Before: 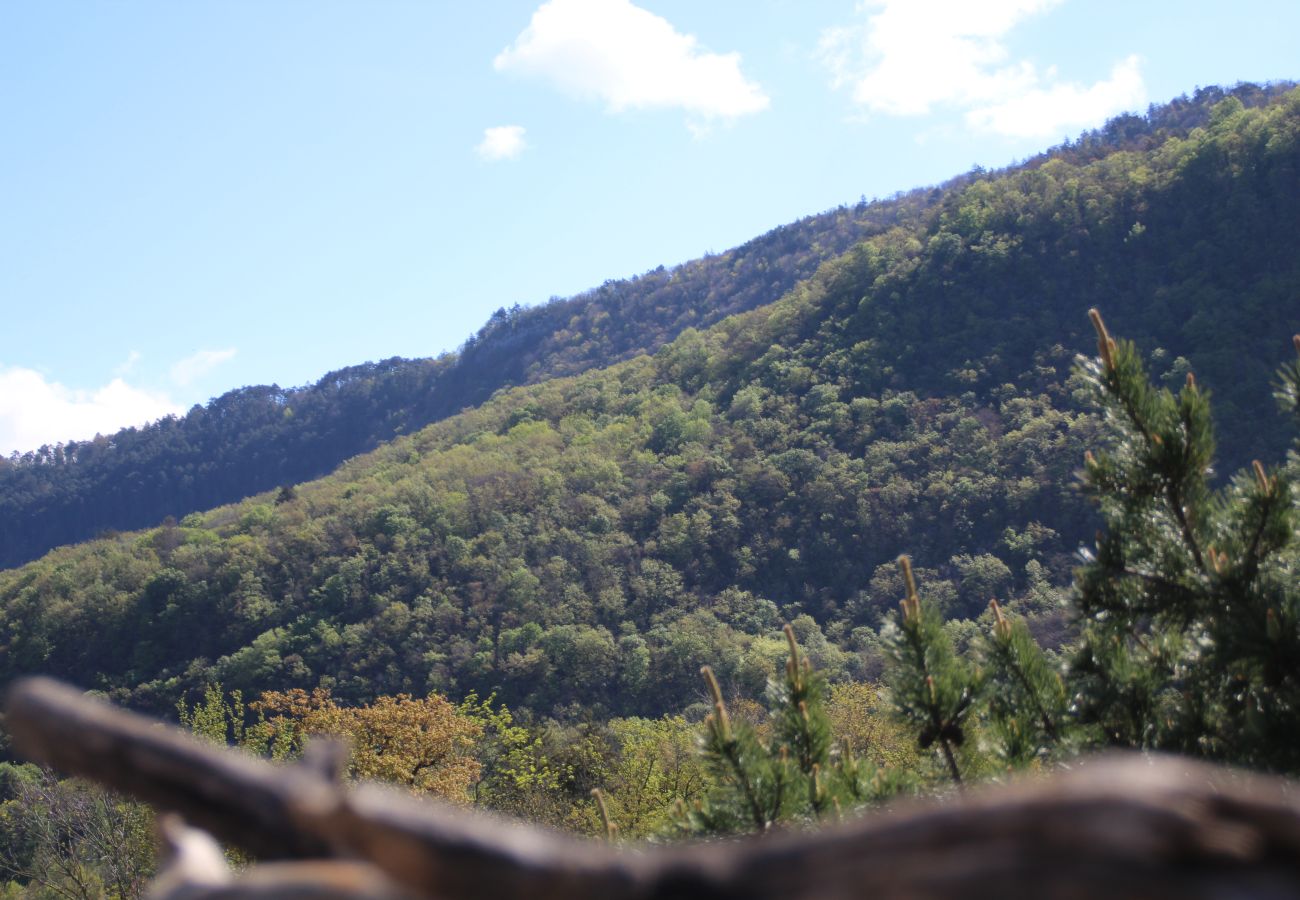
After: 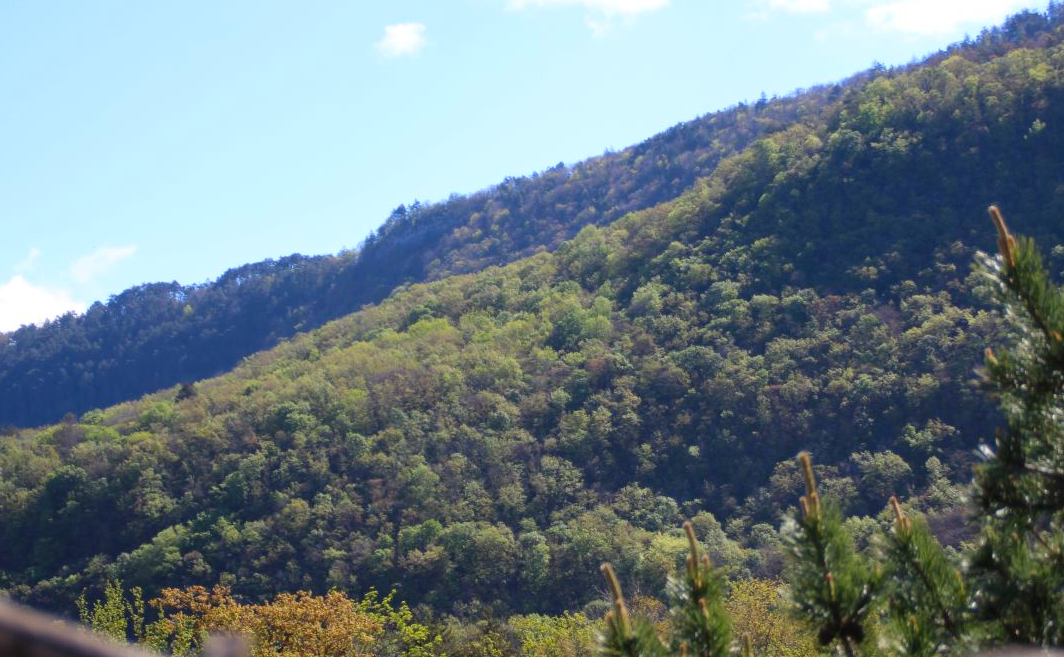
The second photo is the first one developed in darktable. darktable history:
contrast brightness saturation: contrast 0.088, saturation 0.278
exposure: black level correction 0.001, compensate highlight preservation false
crop: left 7.74%, top 11.531%, right 10.352%, bottom 15.408%
